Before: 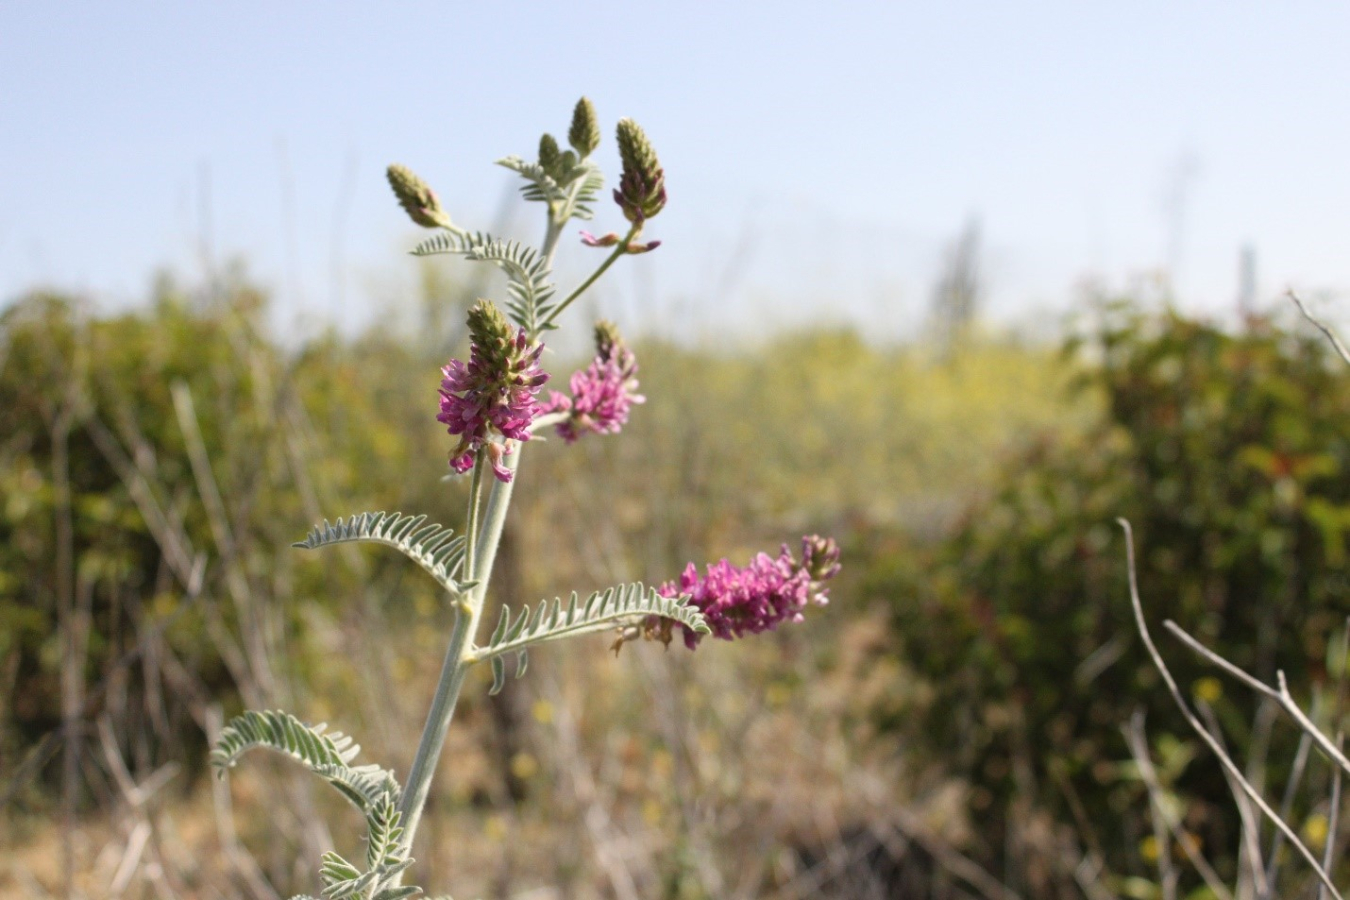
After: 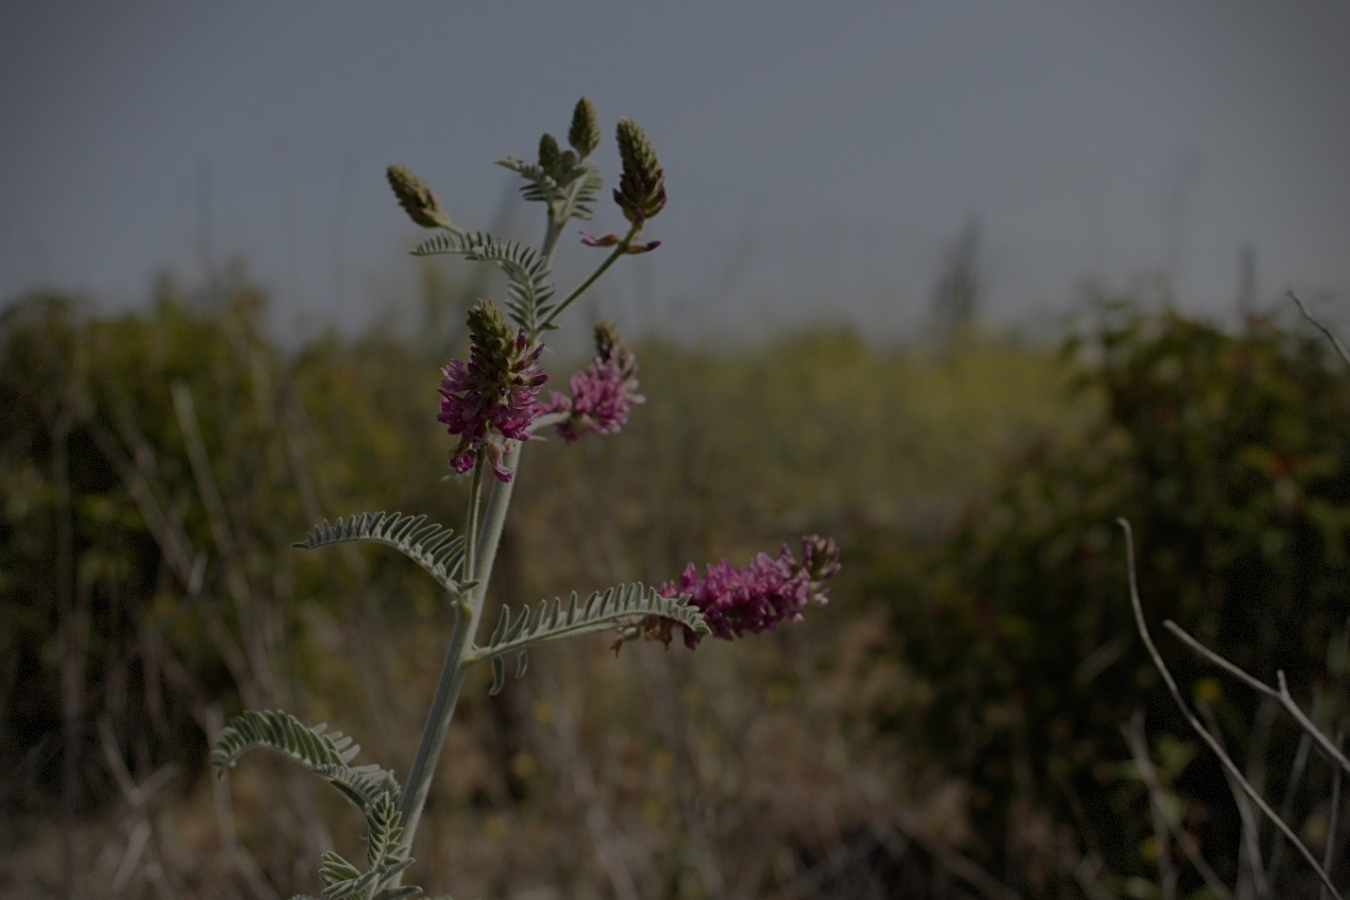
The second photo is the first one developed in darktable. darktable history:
vignetting: fall-off radius 45.09%, dithering 8-bit output
sharpen: radius 2.494, amount 0.329
exposure: exposure -2.387 EV, compensate highlight preservation false
